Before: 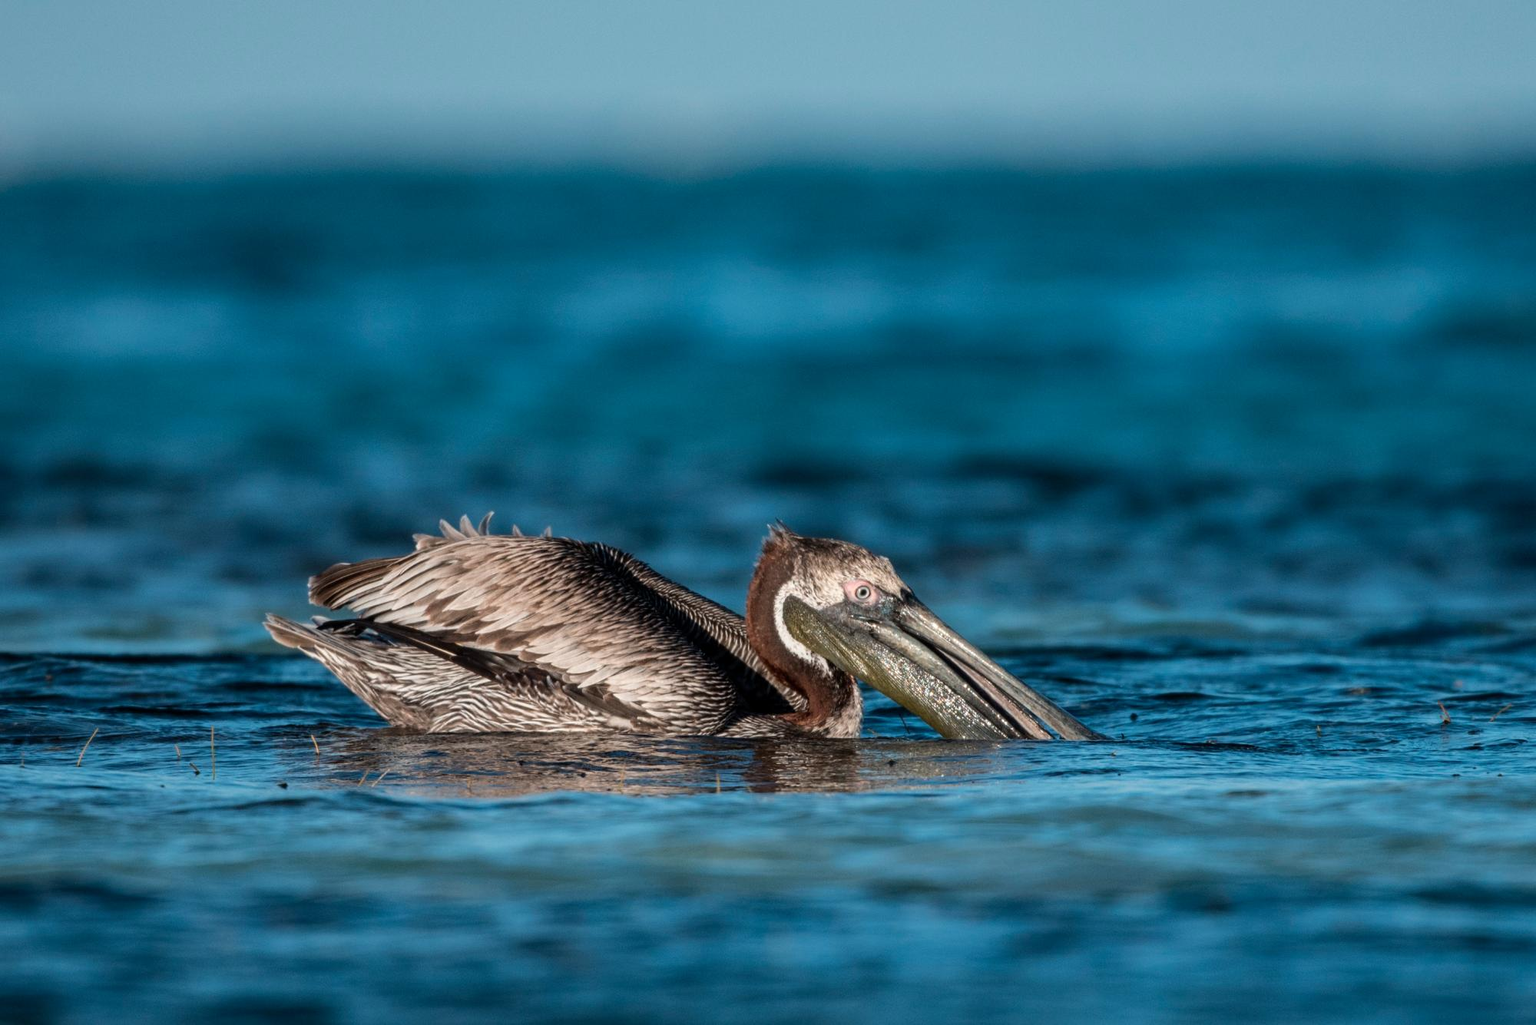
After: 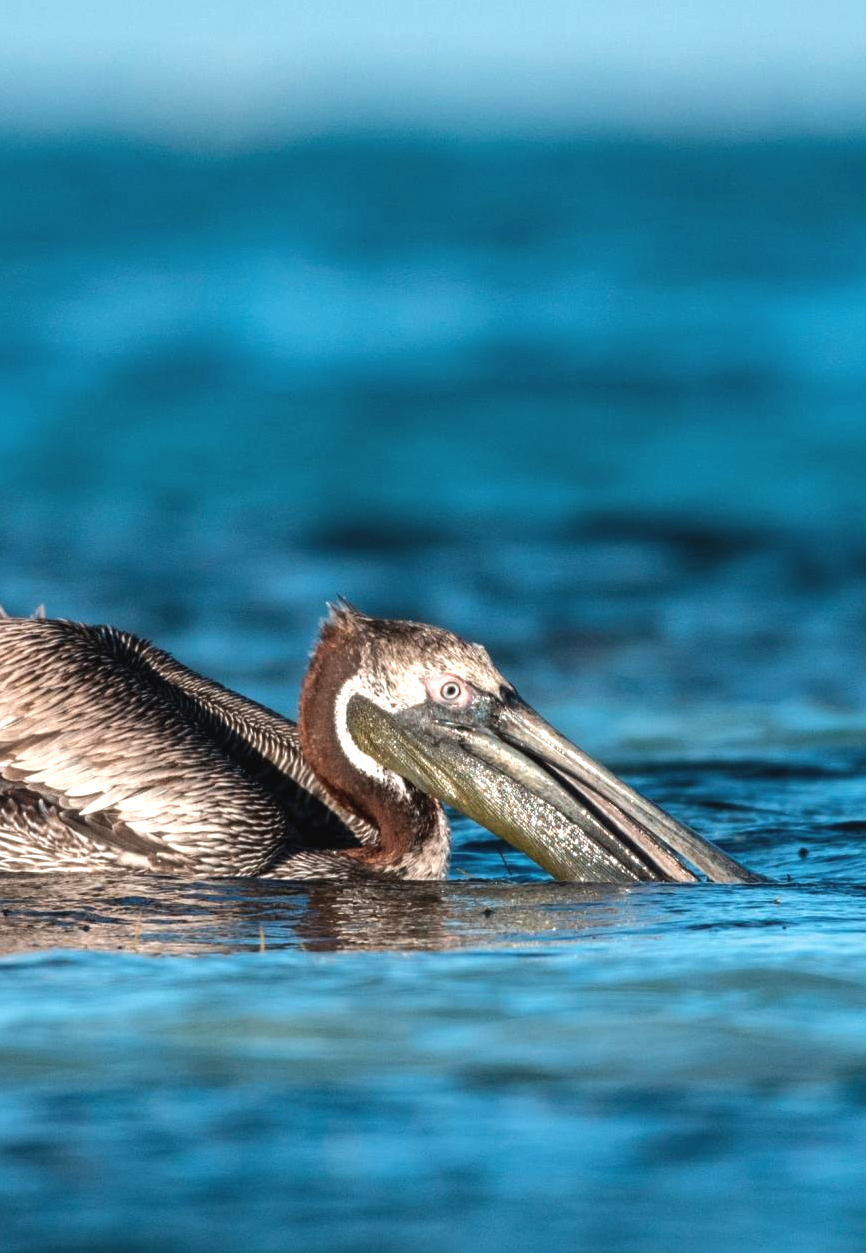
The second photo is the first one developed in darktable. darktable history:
exposure: black level correction -0.002, exposure 0.706 EV, compensate exposure bias true, compensate highlight preservation false
crop: left 33.681%, top 6.07%, right 23.004%
tone equalizer: edges refinement/feathering 500, mask exposure compensation -1.57 EV, preserve details no
